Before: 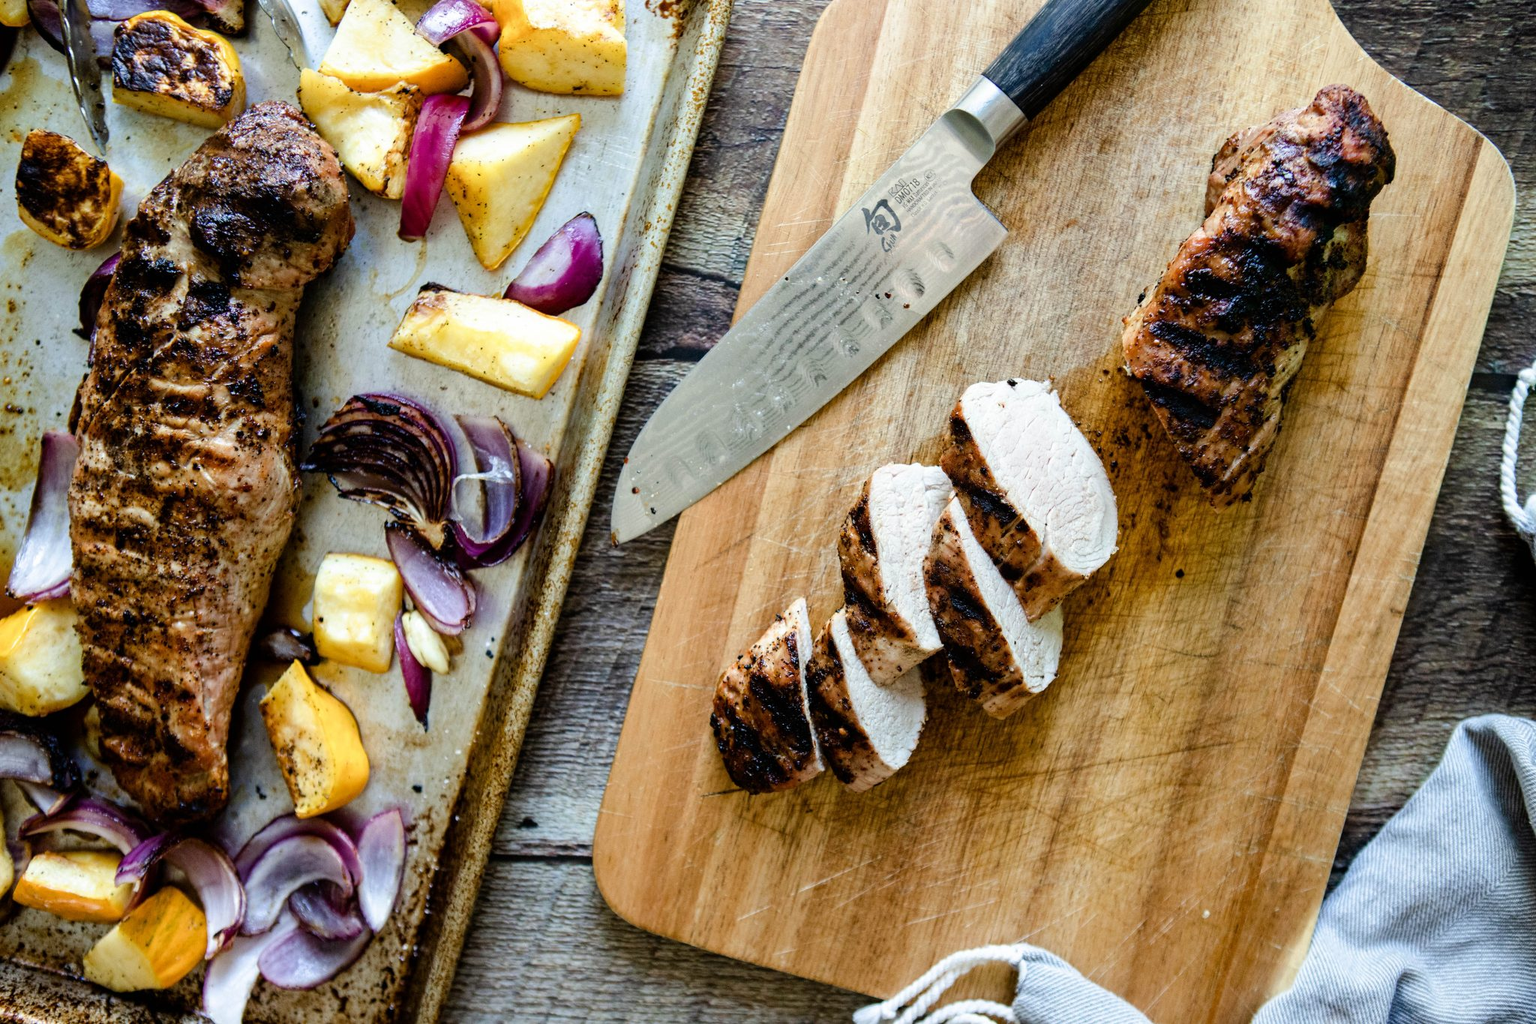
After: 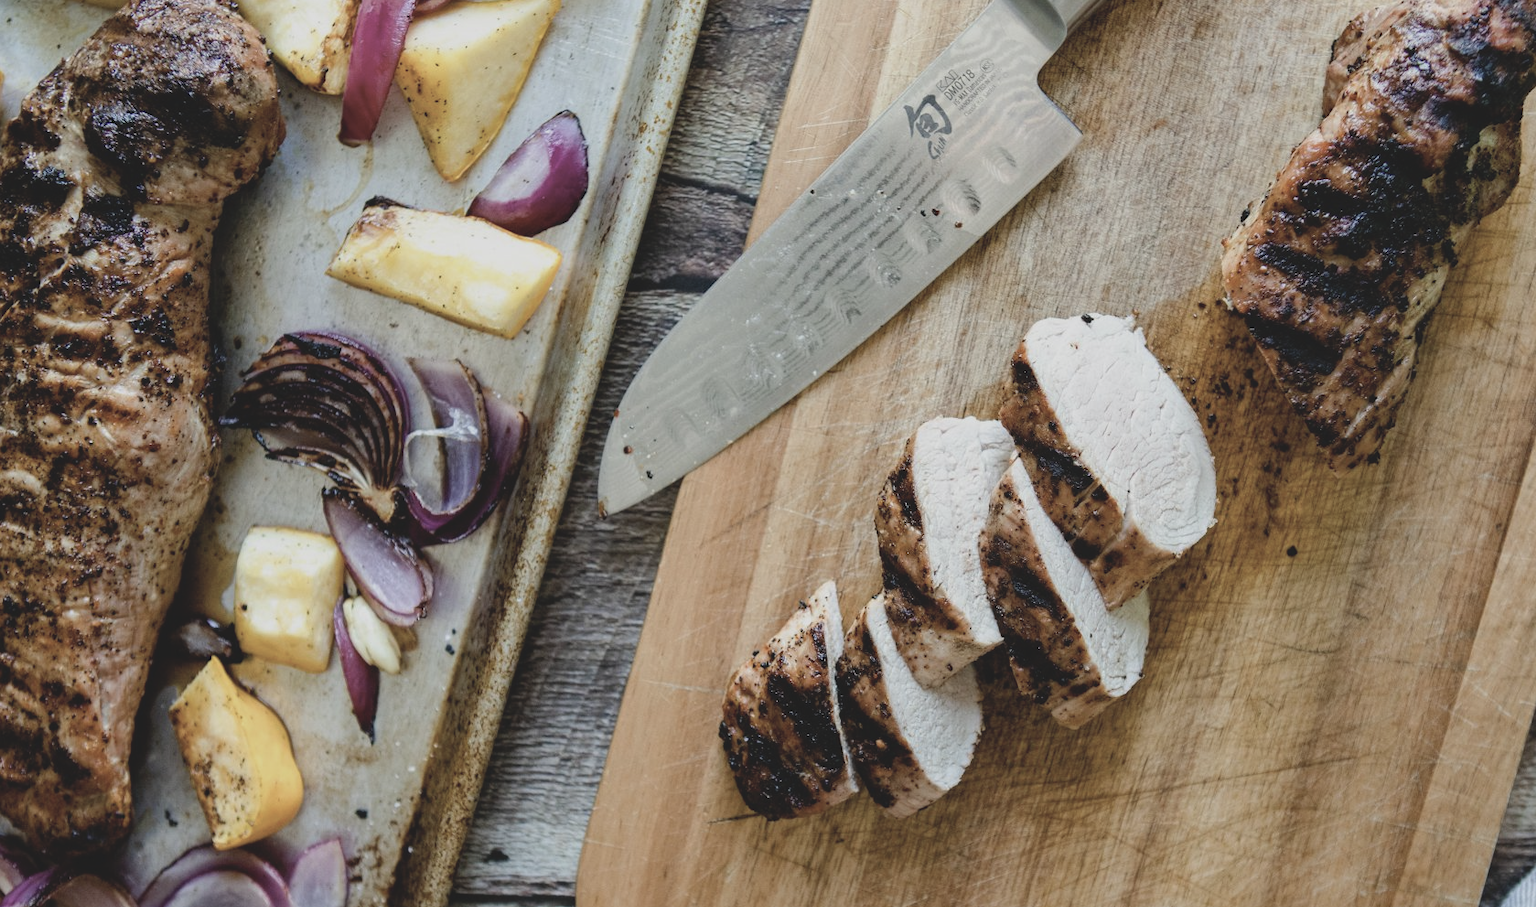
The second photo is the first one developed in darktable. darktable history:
crop: left 7.893%, top 11.883%, right 10.094%, bottom 15.43%
contrast brightness saturation: contrast -0.24, saturation -0.446
